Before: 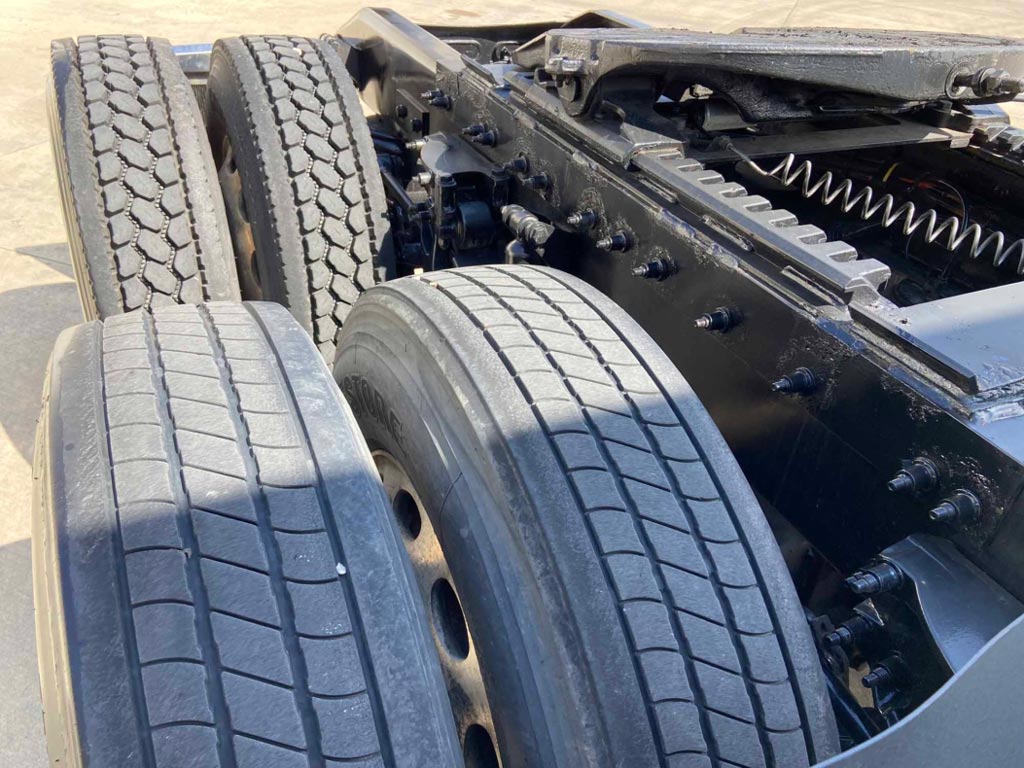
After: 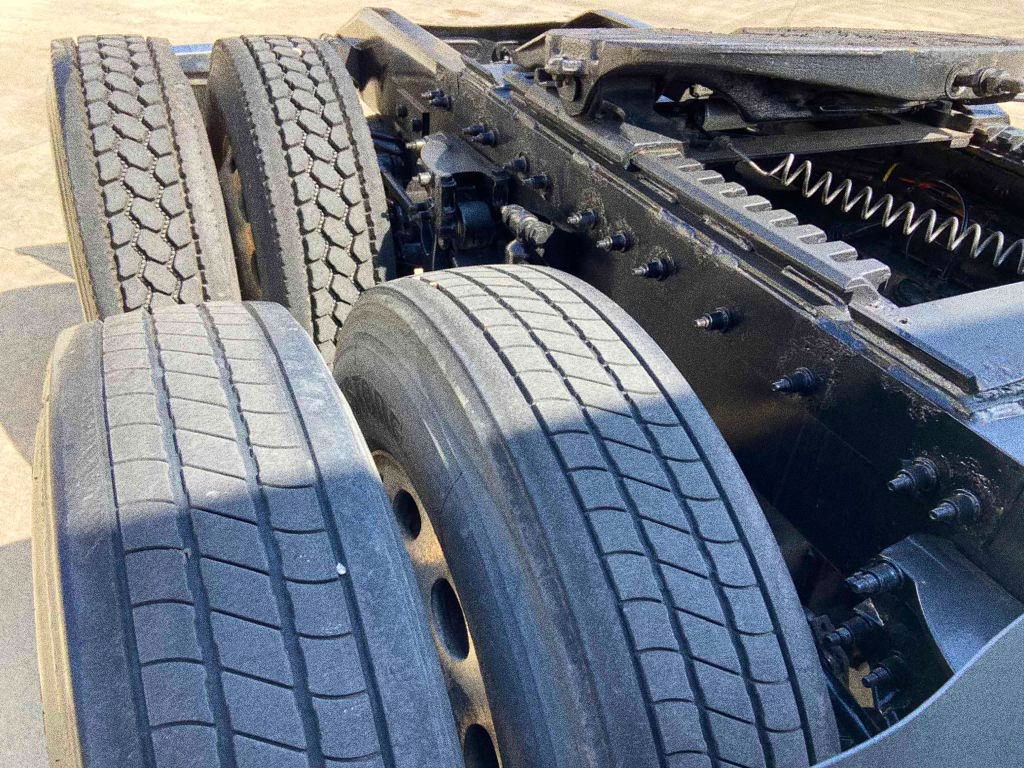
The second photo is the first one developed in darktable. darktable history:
velvia: on, module defaults
grain: coarseness 10.62 ISO, strength 55.56%
